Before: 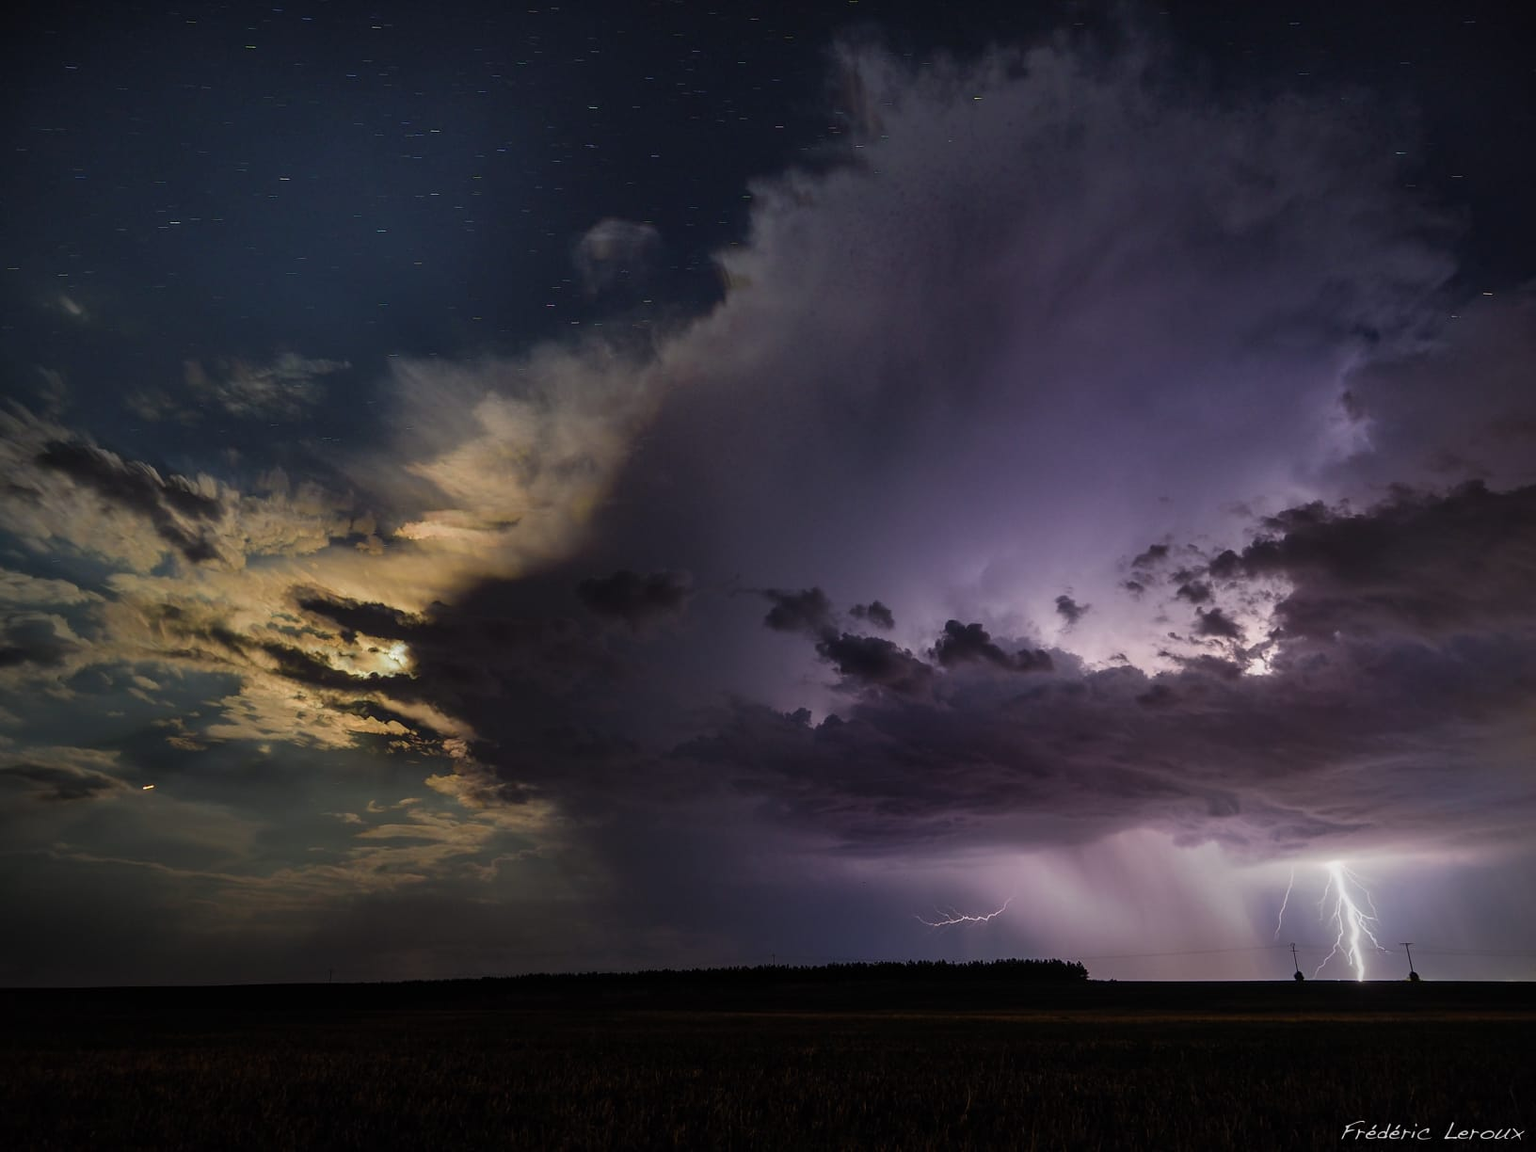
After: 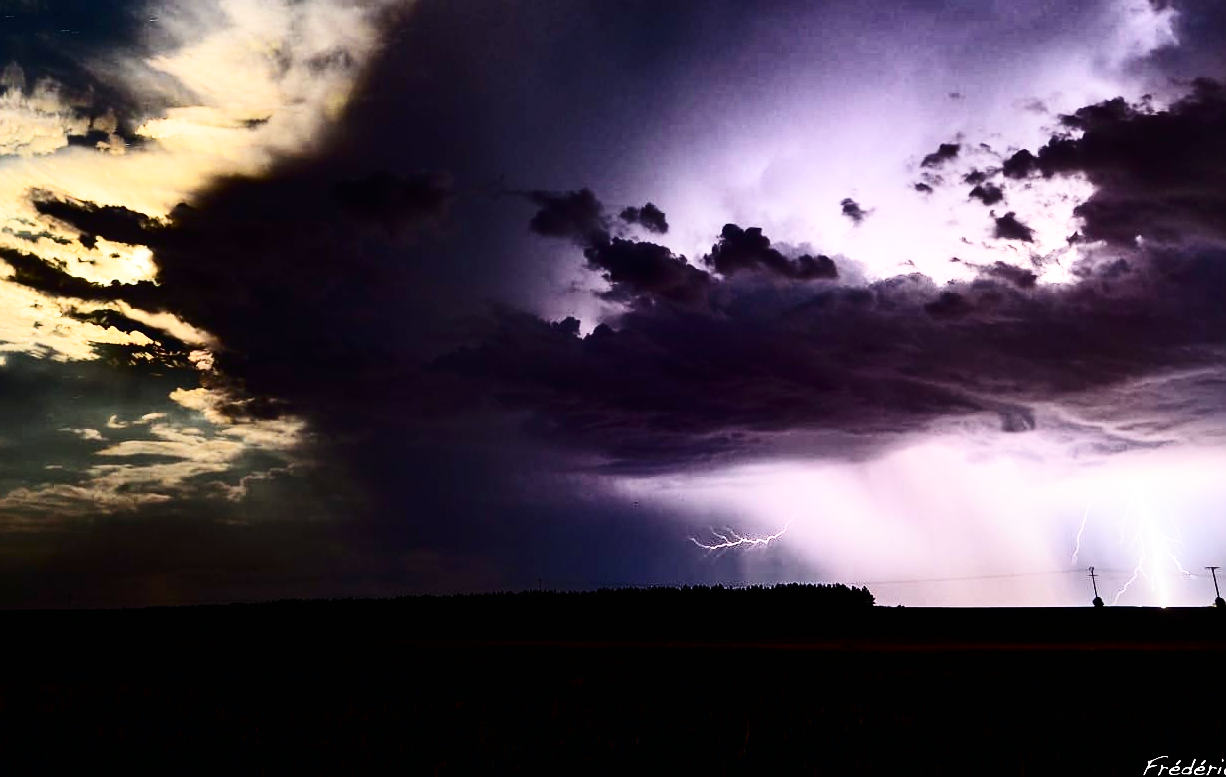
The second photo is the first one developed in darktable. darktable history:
contrast brightness saturation: contrast 0.487, saturation -0.081
base curve: curves: ch0 [(0, 0.003) (0.001, 0.002) (0.006, 0.004) (0.02, 0.022) (0.048, 0.086) (0.094, 0.234) (0.162, 0.431) (0.258, 0.629) (0.385, 0.8) (0.548, 0.918) (0.751, 0.988) (1, 1)], preserve colors none
crop and rotate: left 17.3%, top 35.597%, right 7.577%, bottom 0.847%
